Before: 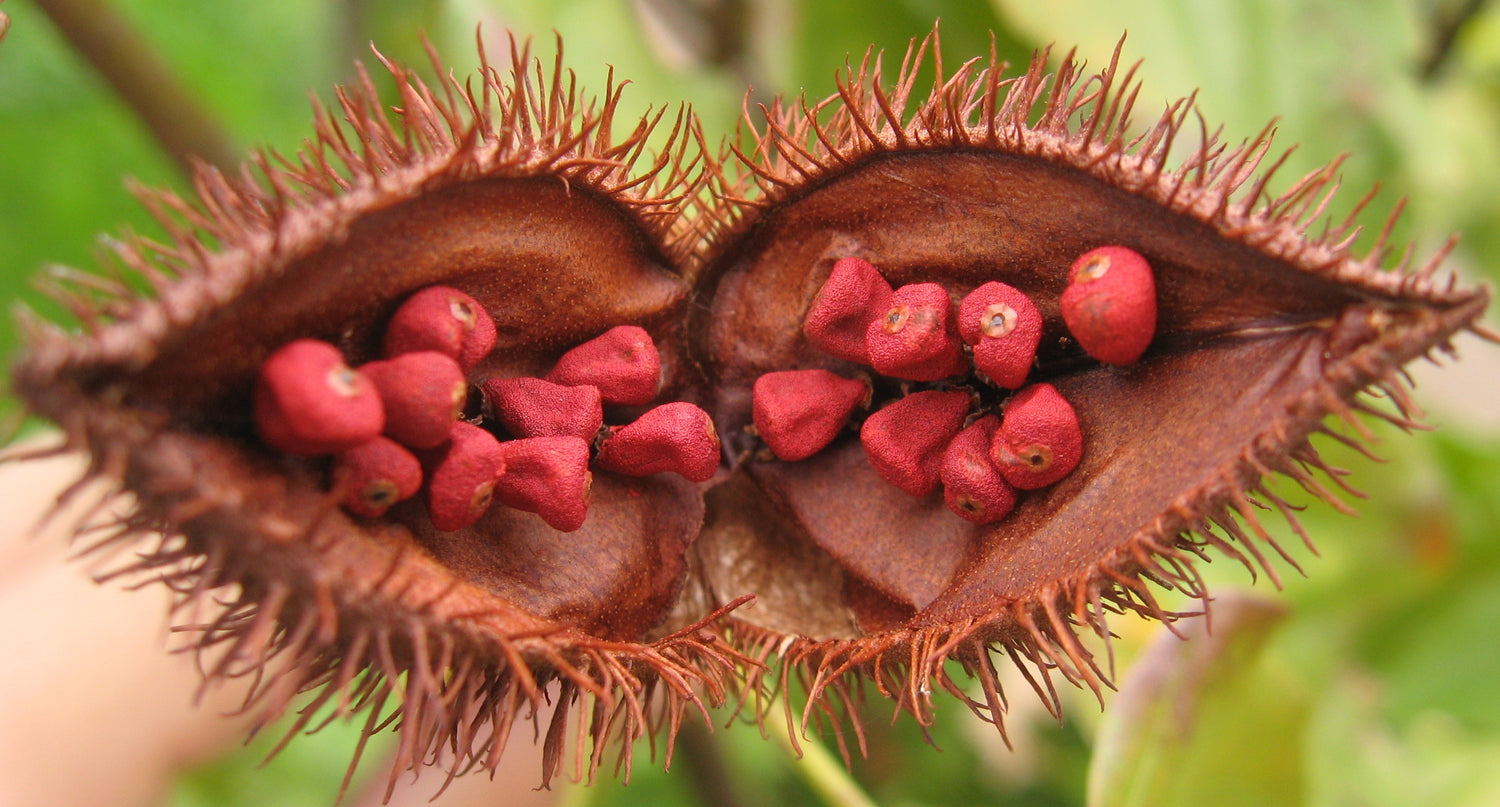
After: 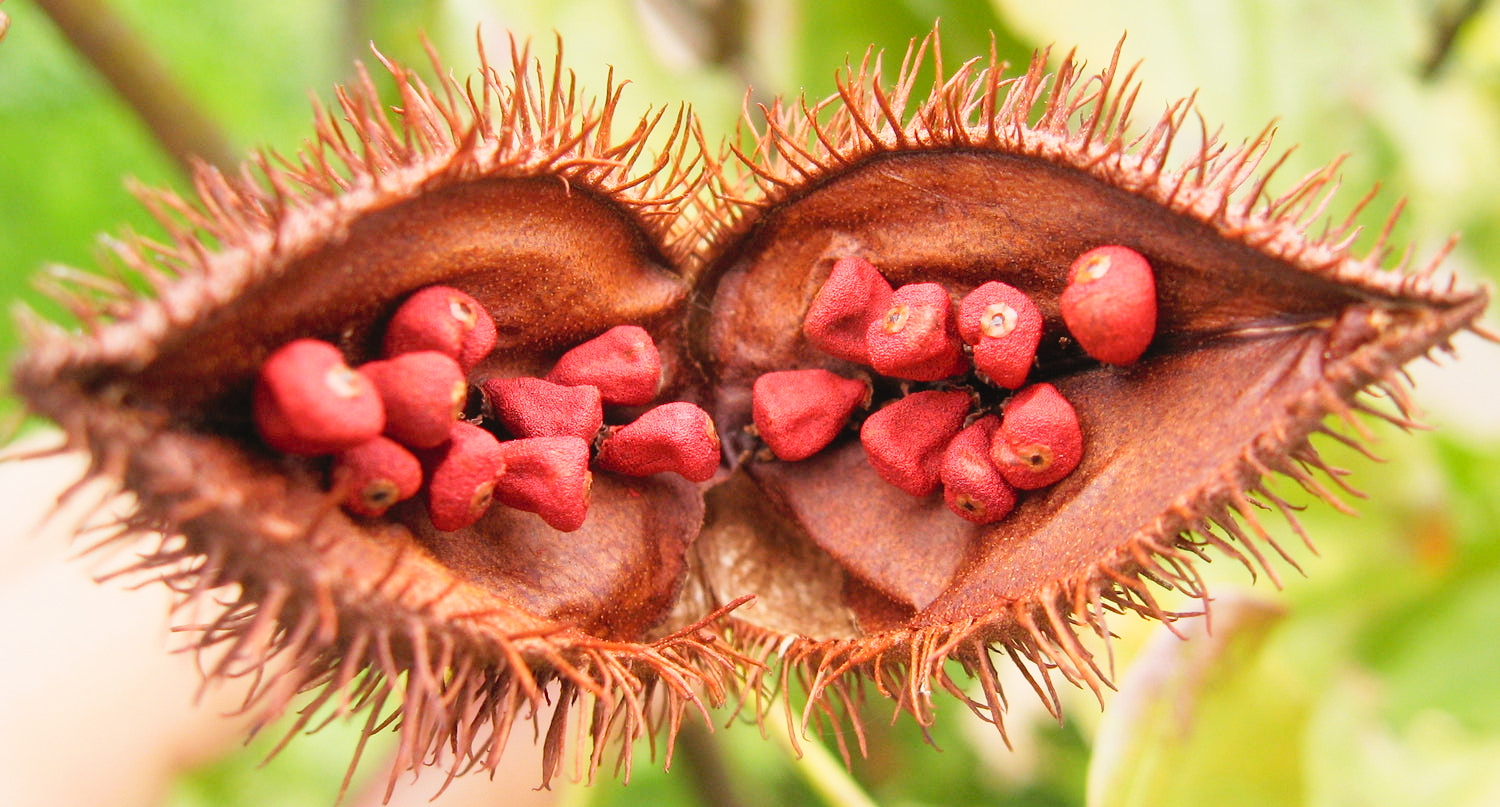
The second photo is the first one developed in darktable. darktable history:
exposure: exposure 0.249 EV, compensate exposure bias true, compensate highlight preservation false
tone curve: curves: ch0 [(0, 0.005) (0.103, 0.097) (0.18, 0.22) (0.378, 0.482) (0.504, 0.631) (0.663, 0.801) (0.834, 0.914) (1, 0.971)]; ch1 [(0, 0) (0.172, 0.123) (0.324, 0.253) (0.396, 0.388) (0.478, 0.461) (0.499, 0.498) (0.545, 0.587) (0.604, 0.692) (0.704, 0.818) (1, 1)]; ch2 [(0, 0) (0.411, 0.424) (0.496, 0.5) (0.521, 0.537) (0.555, 0.585) (0.628, 0.703) (1, 1)], preserve colors none
